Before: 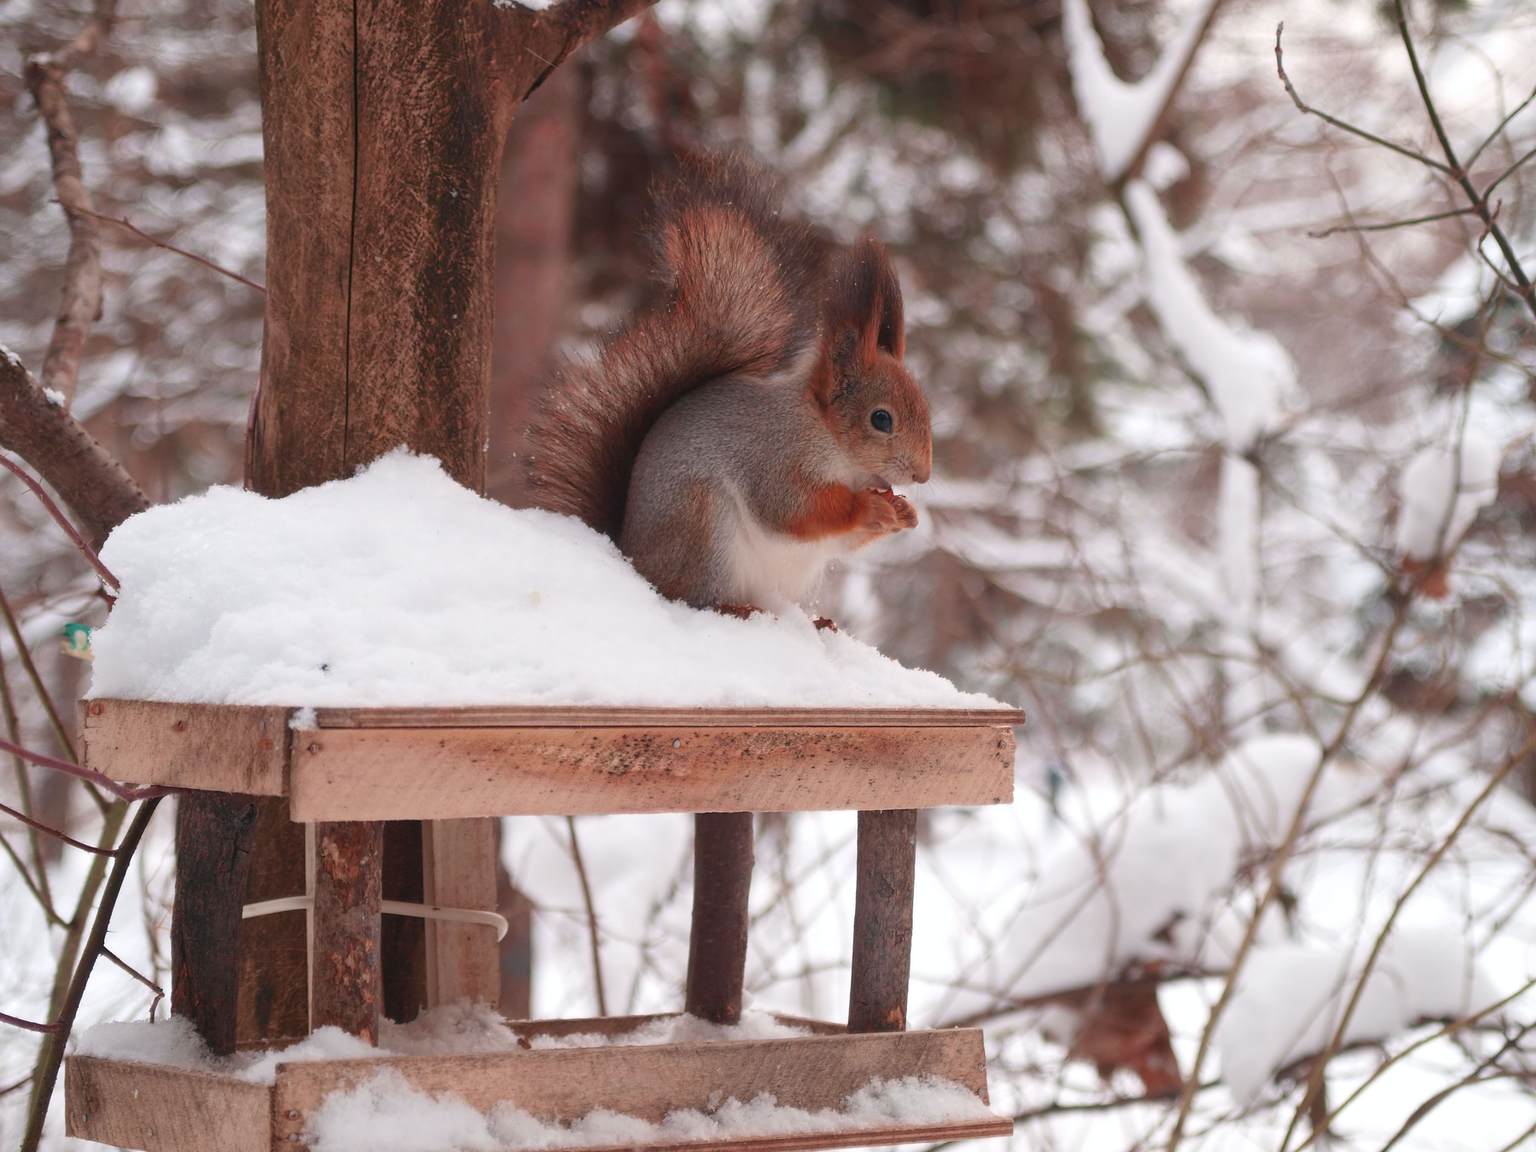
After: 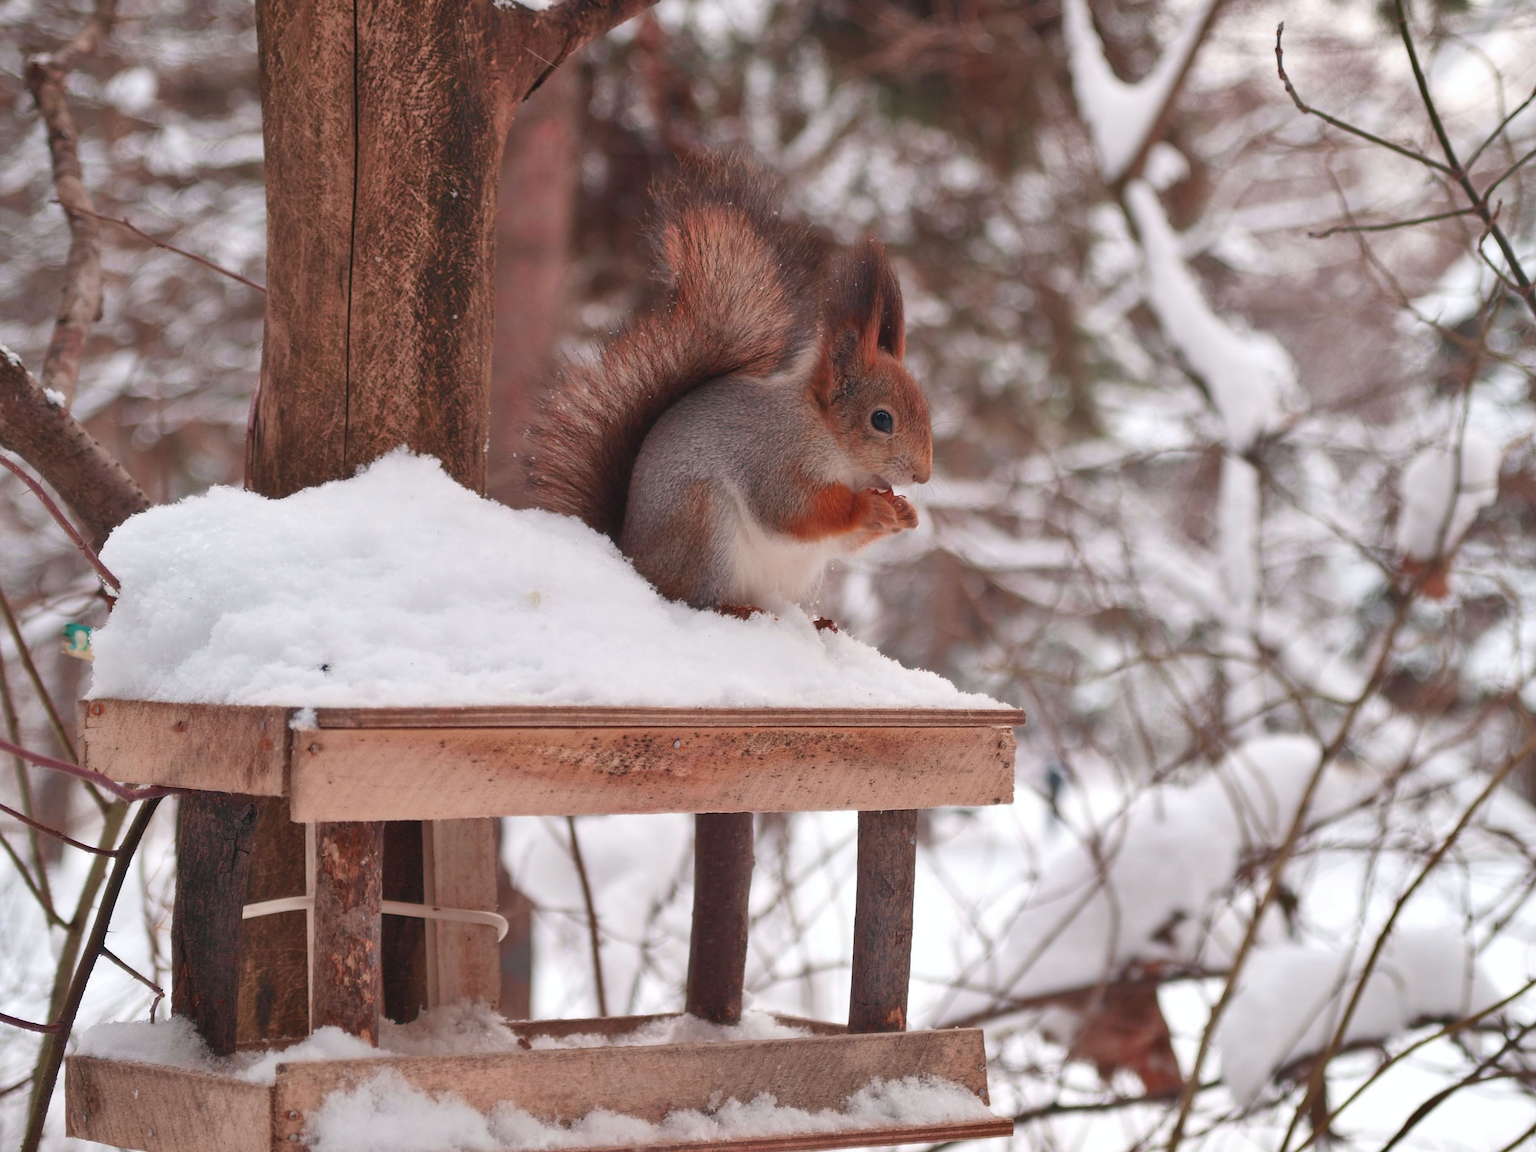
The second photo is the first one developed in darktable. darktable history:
shadows and highlights: highlights color adjustment 79.09%, soften with gaussian
